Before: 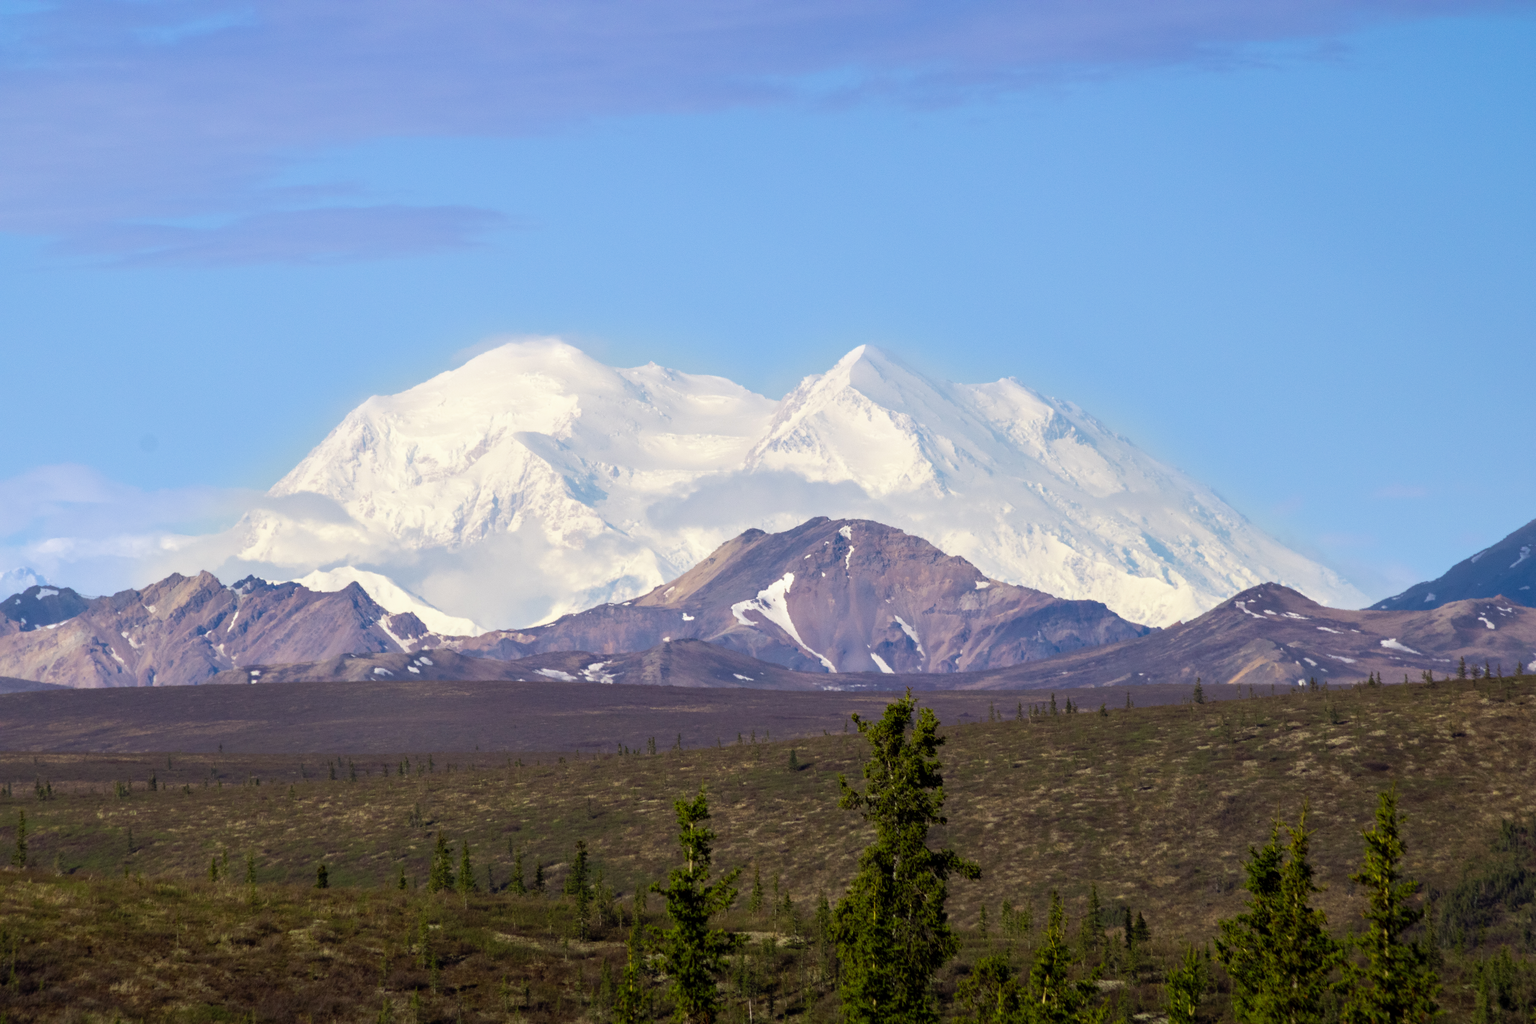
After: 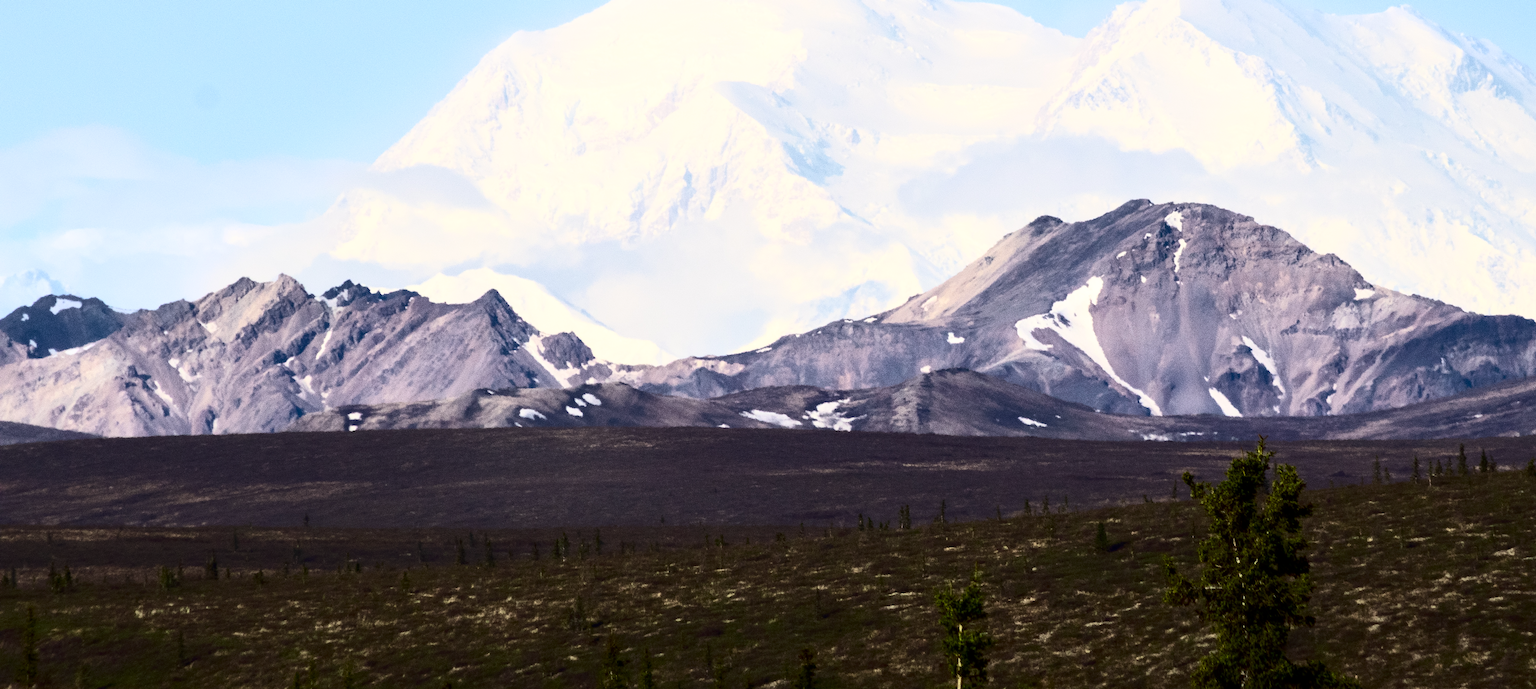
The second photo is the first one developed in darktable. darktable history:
contrast brightness saturation: contrast 0.5, saturation -0.1
crop: top 36.498%, right 27.964%, bottom 14.995%
